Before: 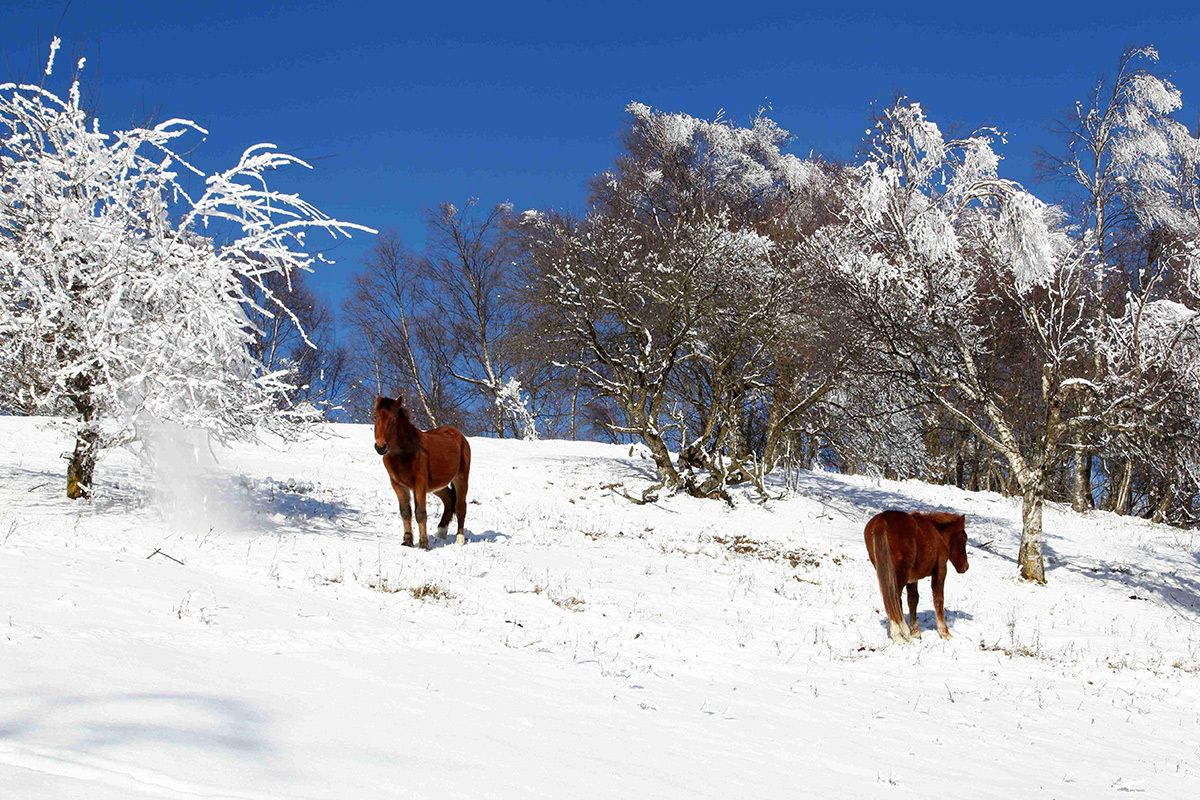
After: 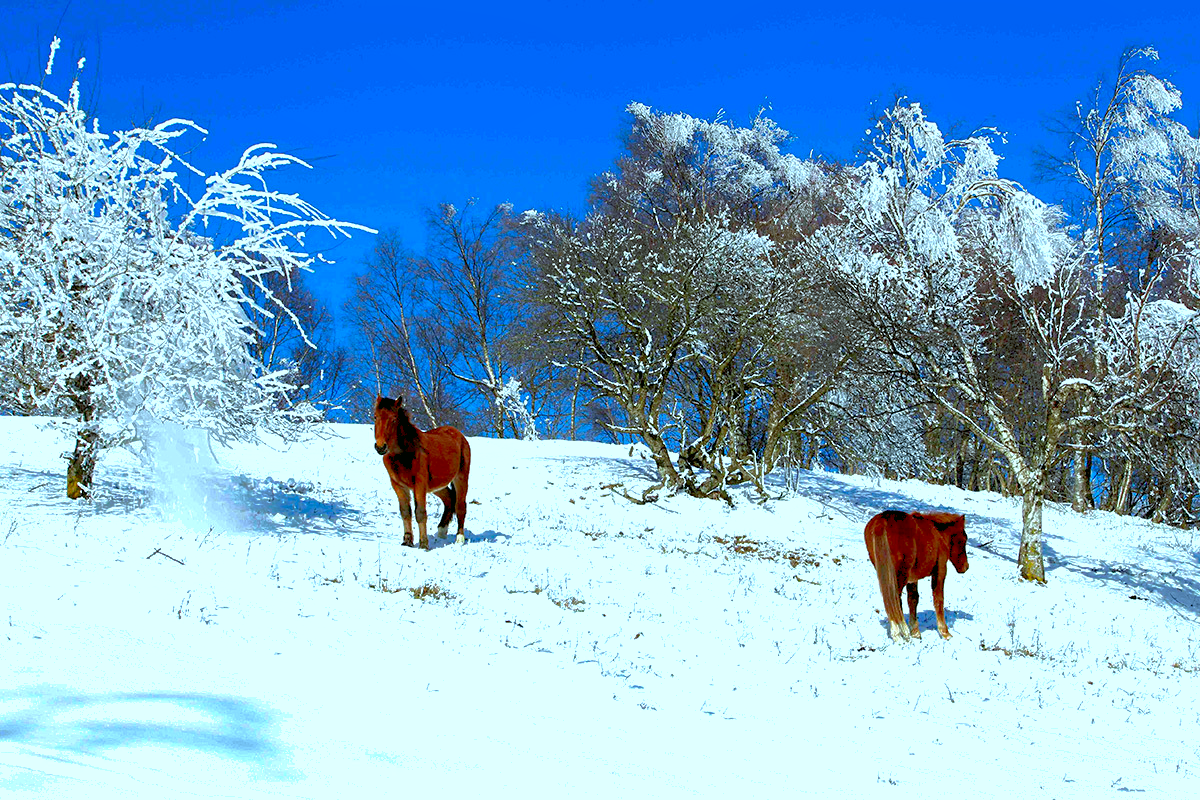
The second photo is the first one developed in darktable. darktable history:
shadows and highlights: on, module defaults
levels: mode automatic
sharpen: amount 0.2
tone equalizer: on, module defaults
white balance: red 0.931, blue 1.11
exposure: black level correction 0.005, exposure 0.286 EV, compensate highlight preservation false
color correction: highlights a* -7.33, highlights b* 1.26, shadows a* -3.55, saturation 1.4
